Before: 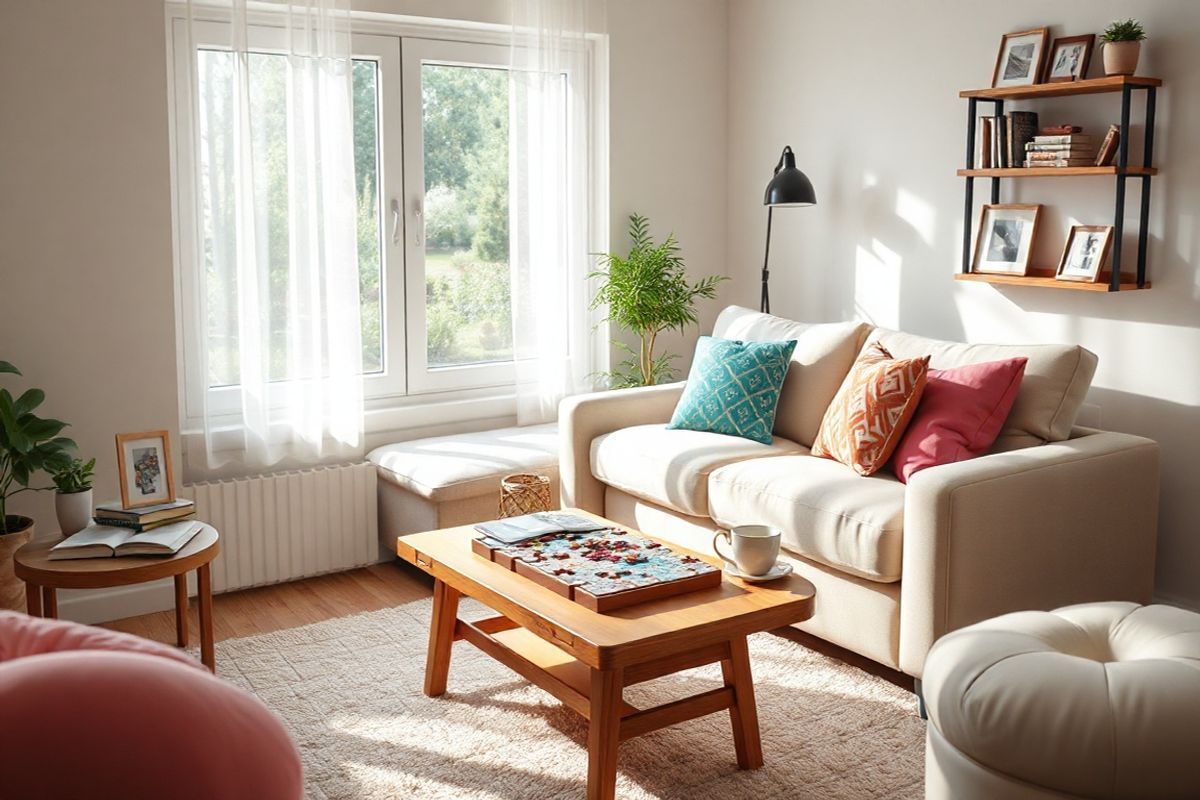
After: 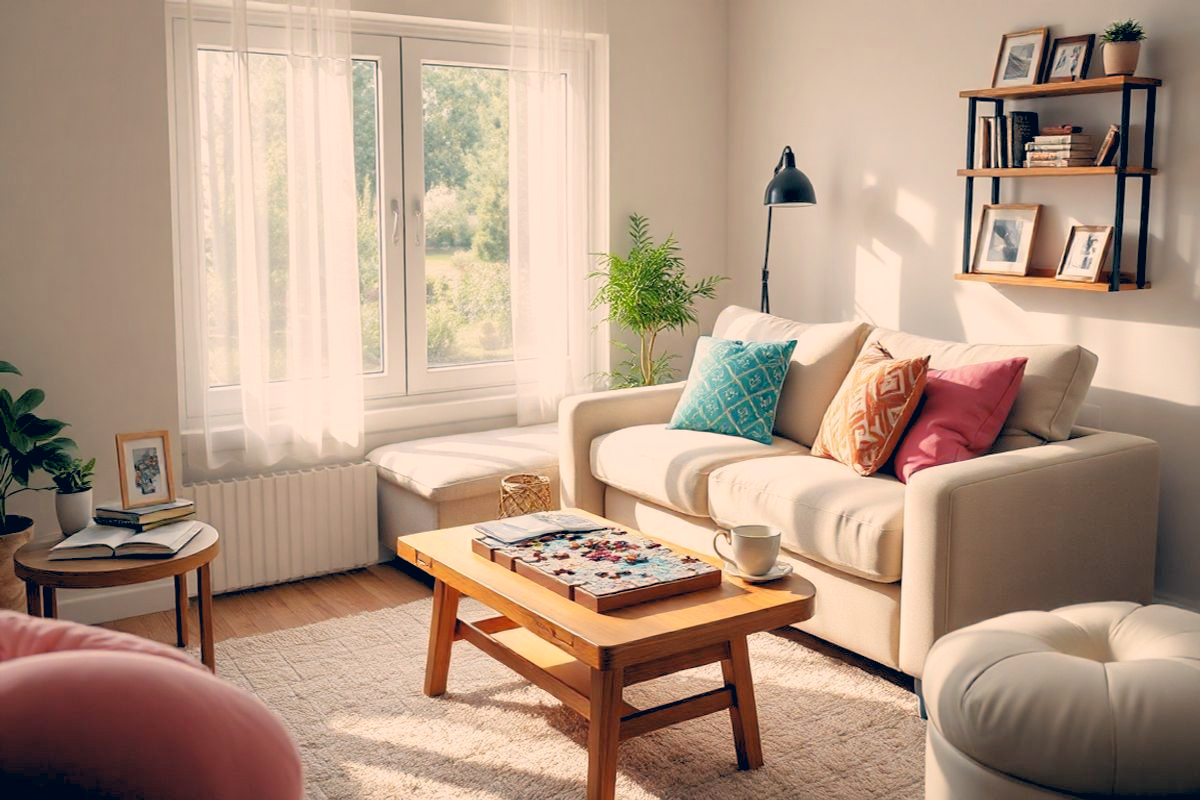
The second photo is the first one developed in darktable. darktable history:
rgb levels: preserve colors sum RGB, levels [[0.038, 0.433, 0.934], [0, 0.5, 1], [0, 0.5, 1]]
local contrast: mode bilateral grid, contrast 20, coarseness 50, detail 120%, midtone range 0.2
color correction: highlights a* 10.32, highlights b* 14.66, shadows a* -9.59, shadows b* -15.02
